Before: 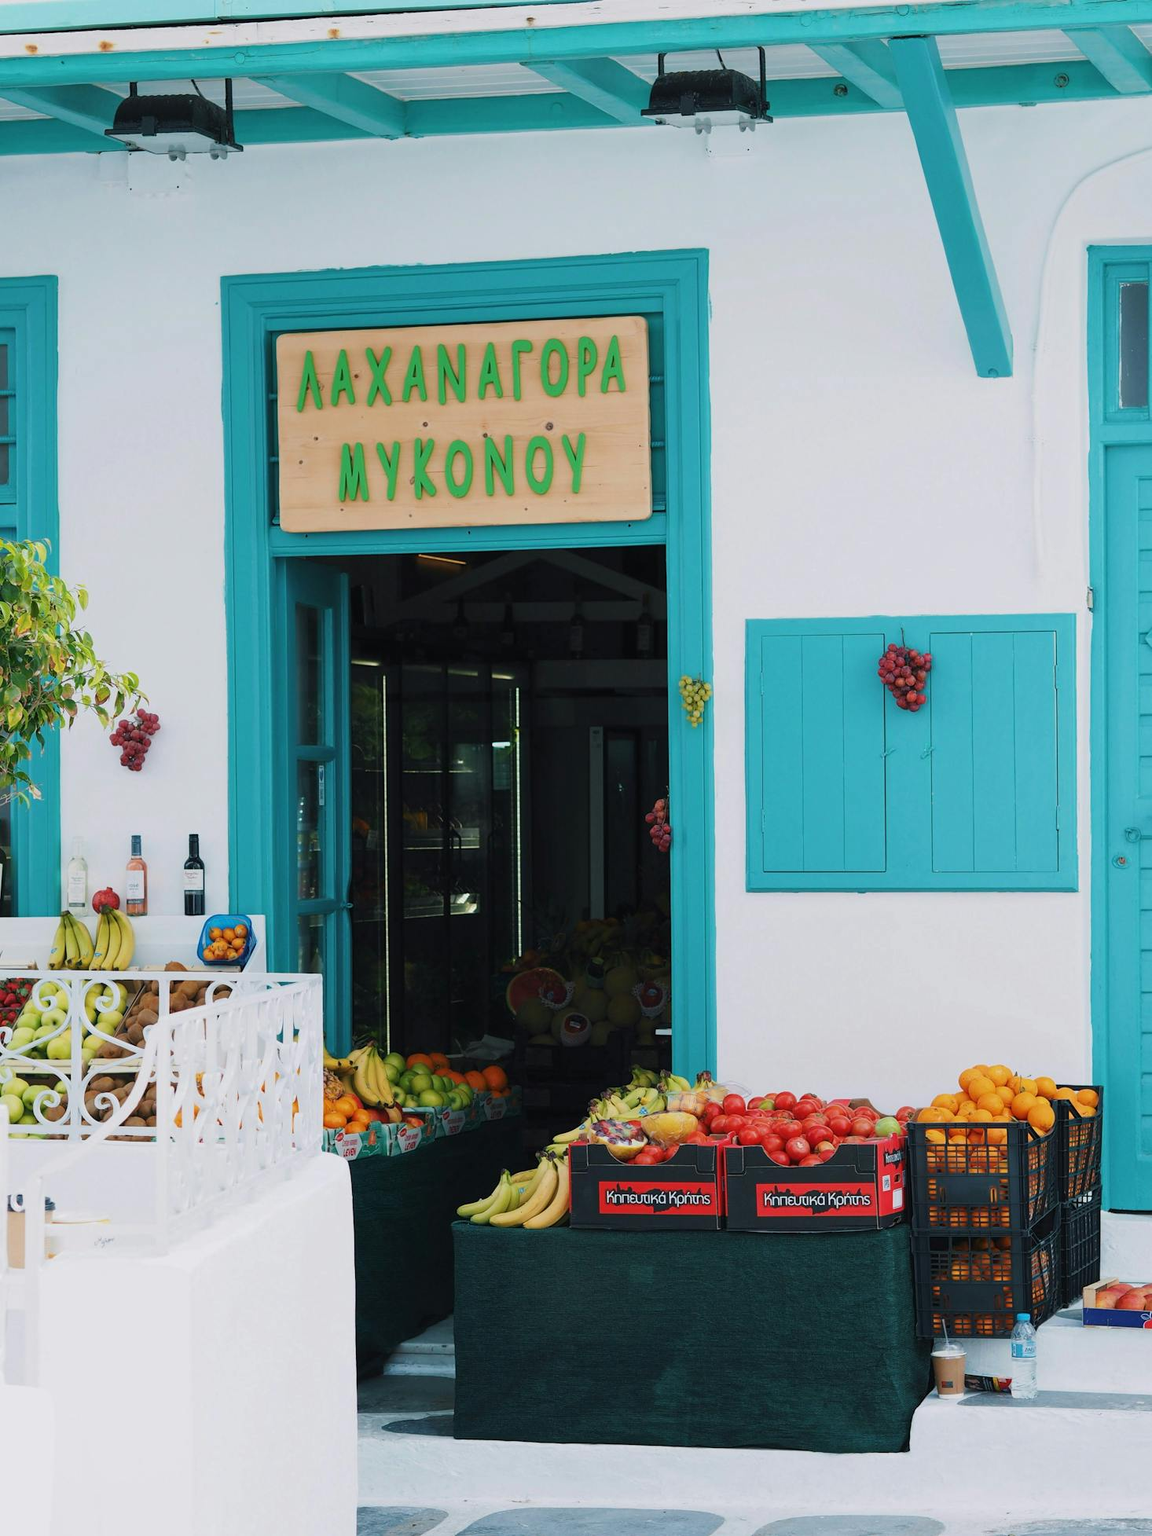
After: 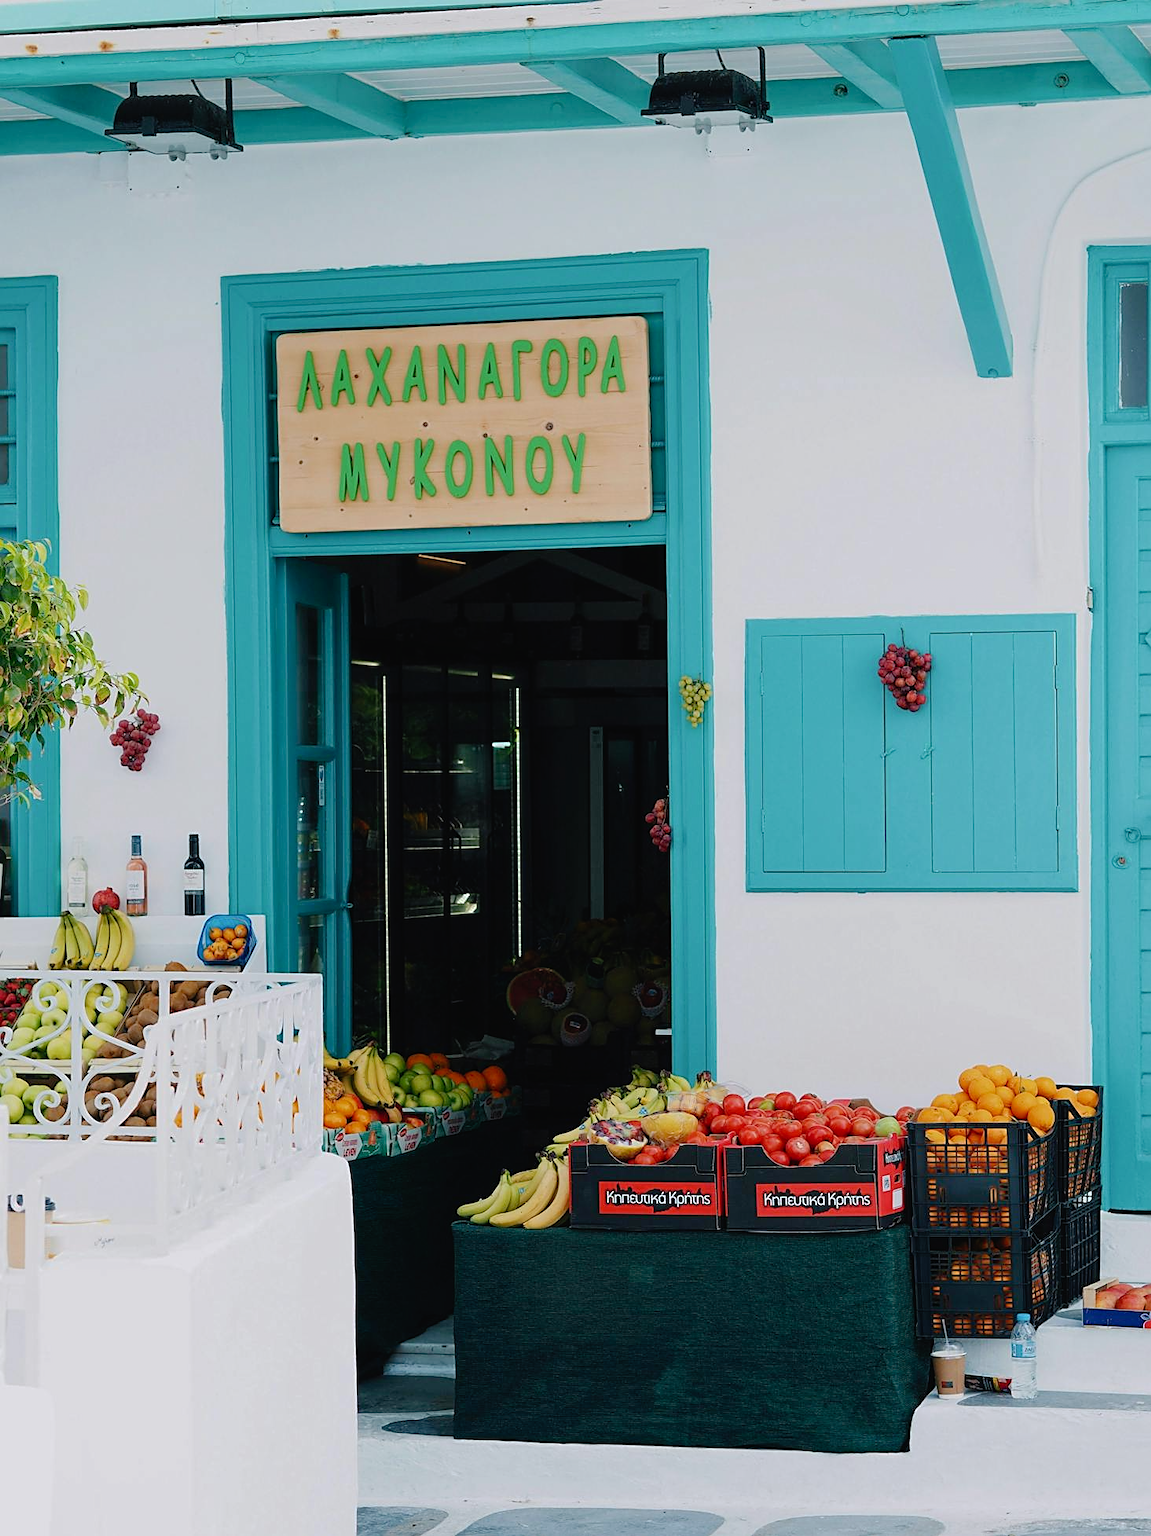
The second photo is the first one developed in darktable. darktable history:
tone curve: curves: ch0 [(0, 0) (0.003, 0.018) (0.011, 0.019) (0.025, 0.02) (0.044, 0.024) (0.069, 0.034) (0.1, 0.049) (0.136, 0.082) (0.177, 0.136) (0.224, 0.196) (0.277, 0.263) (0.335, 0.329) (0.399, 0.401) (0.468, 0.473) (0.543, 0.546) (0.623, 0.625) (0.709, 0.698) (0.801, 0.779) (0.898, 0.867) (1, 1)], preserve colors none
sharpen: on, module defaults
